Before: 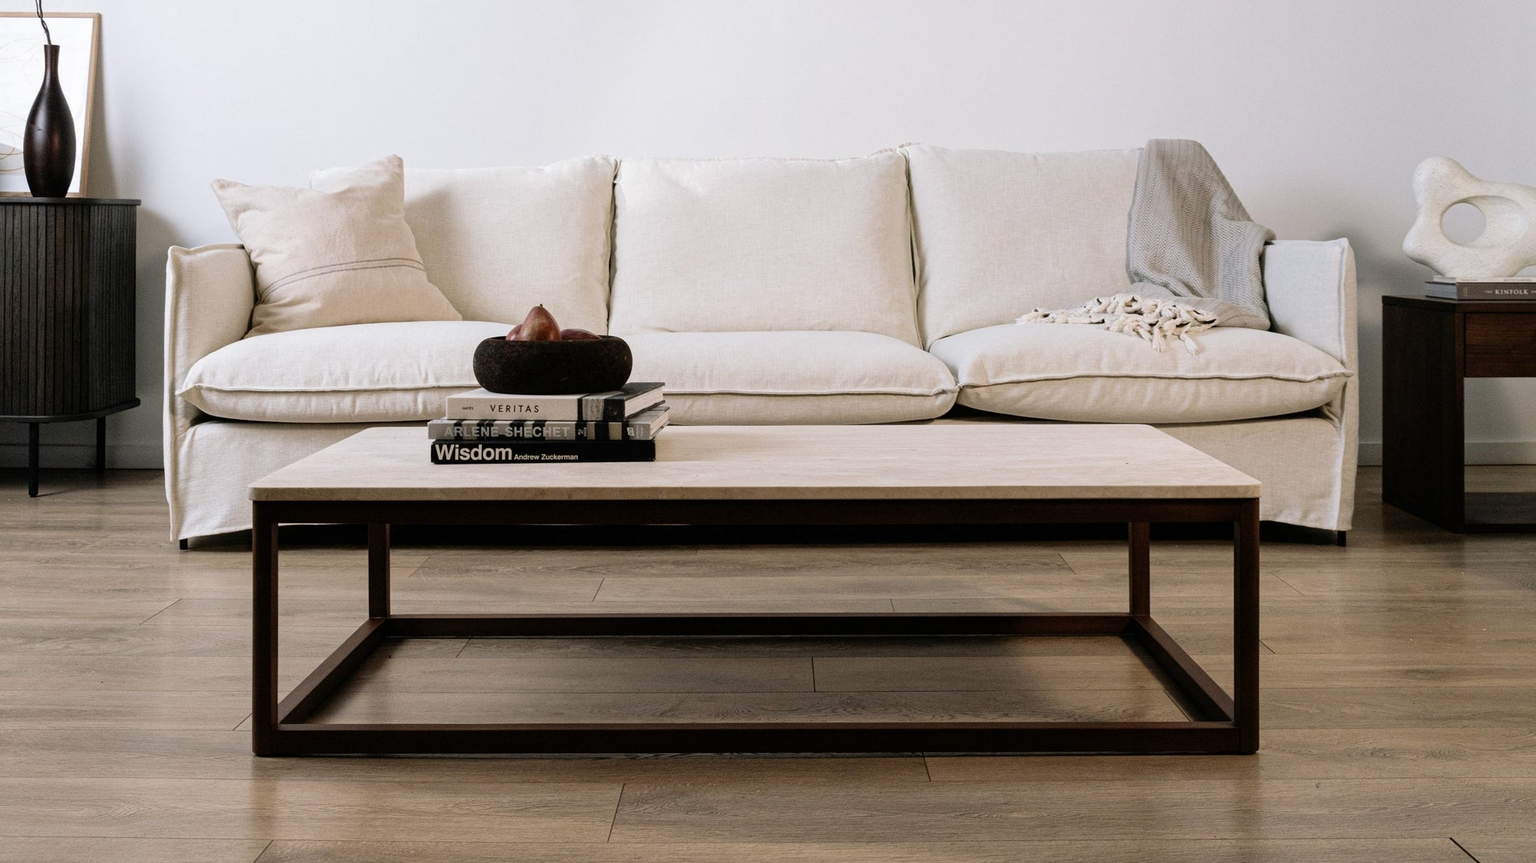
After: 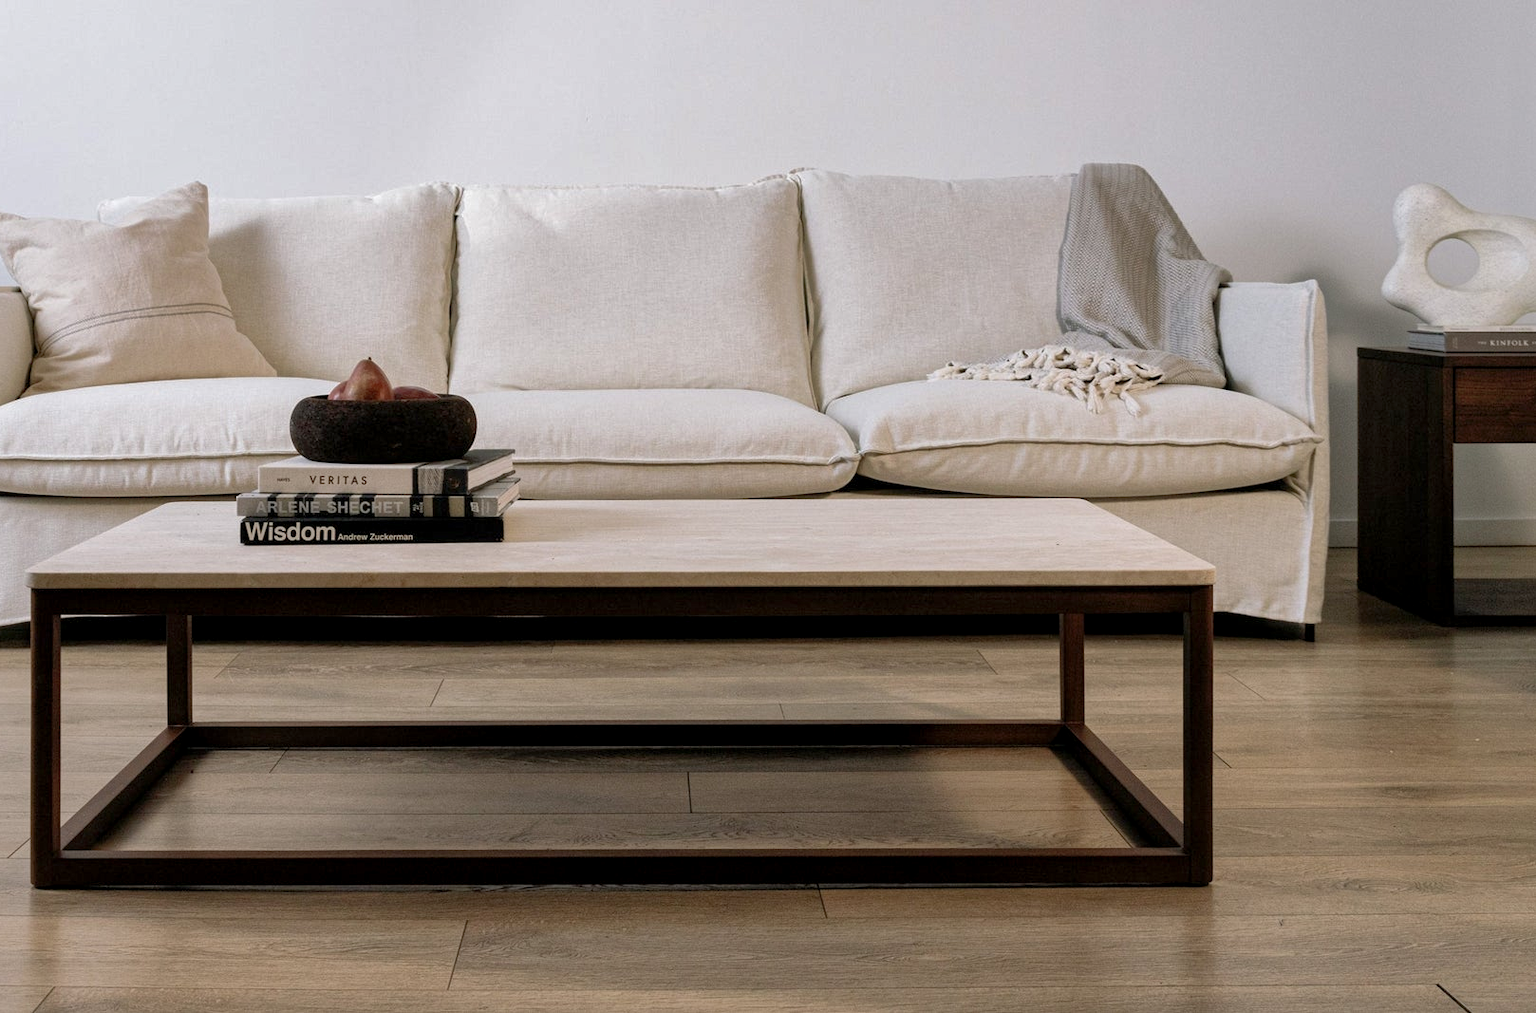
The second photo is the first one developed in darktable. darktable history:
crop and rotate: left 14.802%
local contrast: highlights 107%, shadows 102%, detail 119%, midtone range 0.2
shadows and highlights: on, module defaults
